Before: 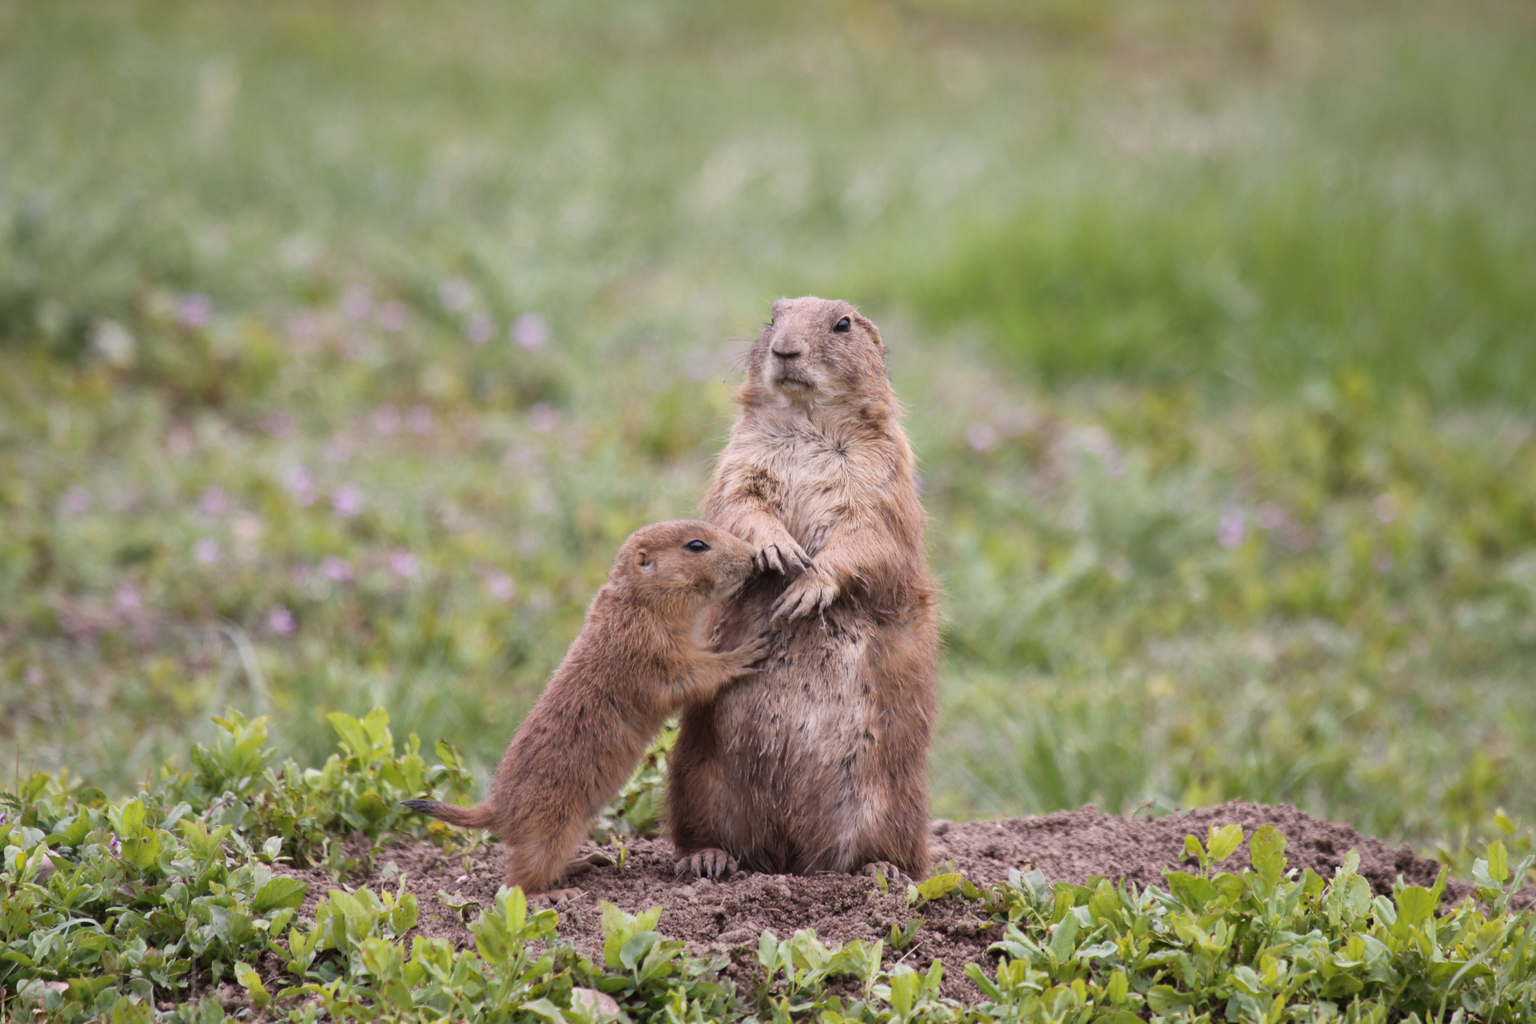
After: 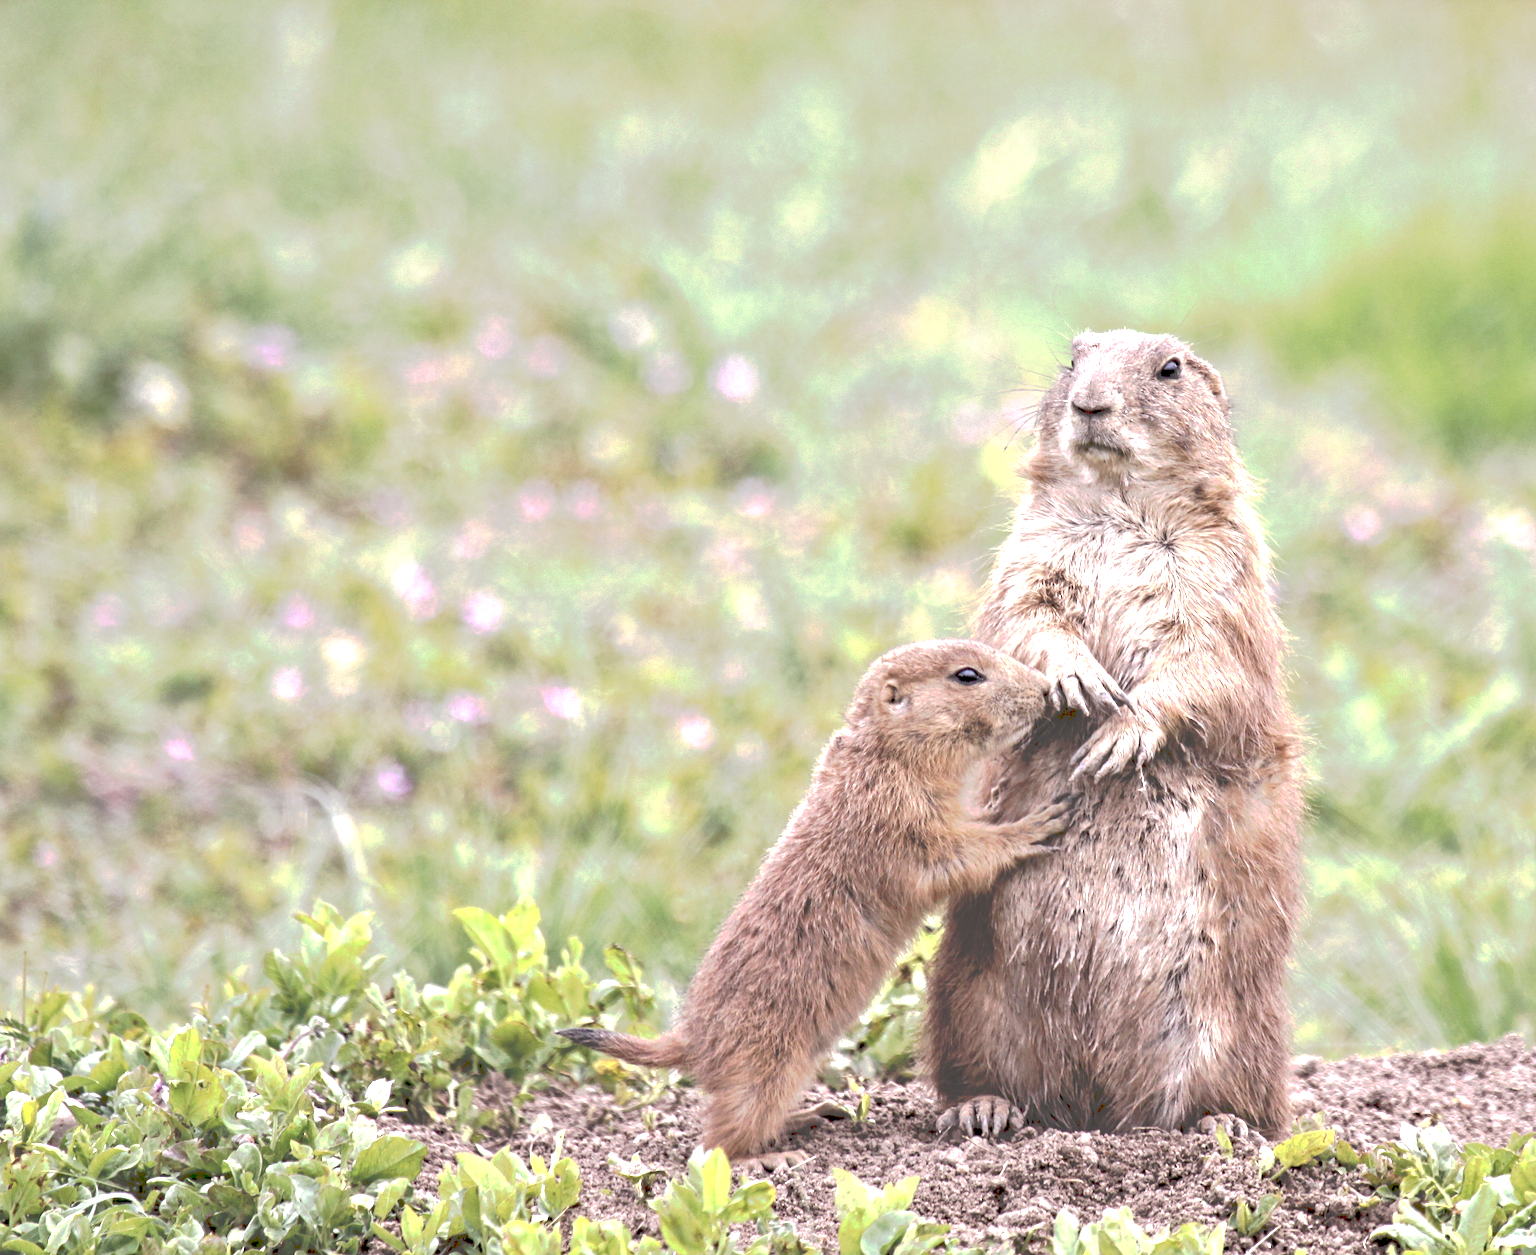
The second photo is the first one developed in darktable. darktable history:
crop: top 5.803%, right 27.864%, bottom 5.804%
exposure: black level correction 0, exposure 1 EV, compensate exposure bias true, compensate highlight preservation false
tone curve: curves: ch0 [(0, 0) (0.003, 0.278) (0.011, 0.282) (0.025, 0.282) (0.044, 0.29) (0.069, 0.295) (0.1, 0.306) (0.136, 0.316) (0.177, 0.33) (0.224, 0.358) (0.277, 0.403) (0.335, 0.451) (0.399, 0.505) (0.468, 0.558) (0.543, 0.611) (0.623, 0.679) (0.709, 0.751) (0.801, 0.815) (0.898, 0.863) (1, 1)], preserve colors none
contrast equalizer: octaves 7, y [[0.5, 0.542, 0.583, 0.625, 0.667, 0.708], [0.5 ×6], [0.5 ×6], [0 ×6], [0 ×6]]
